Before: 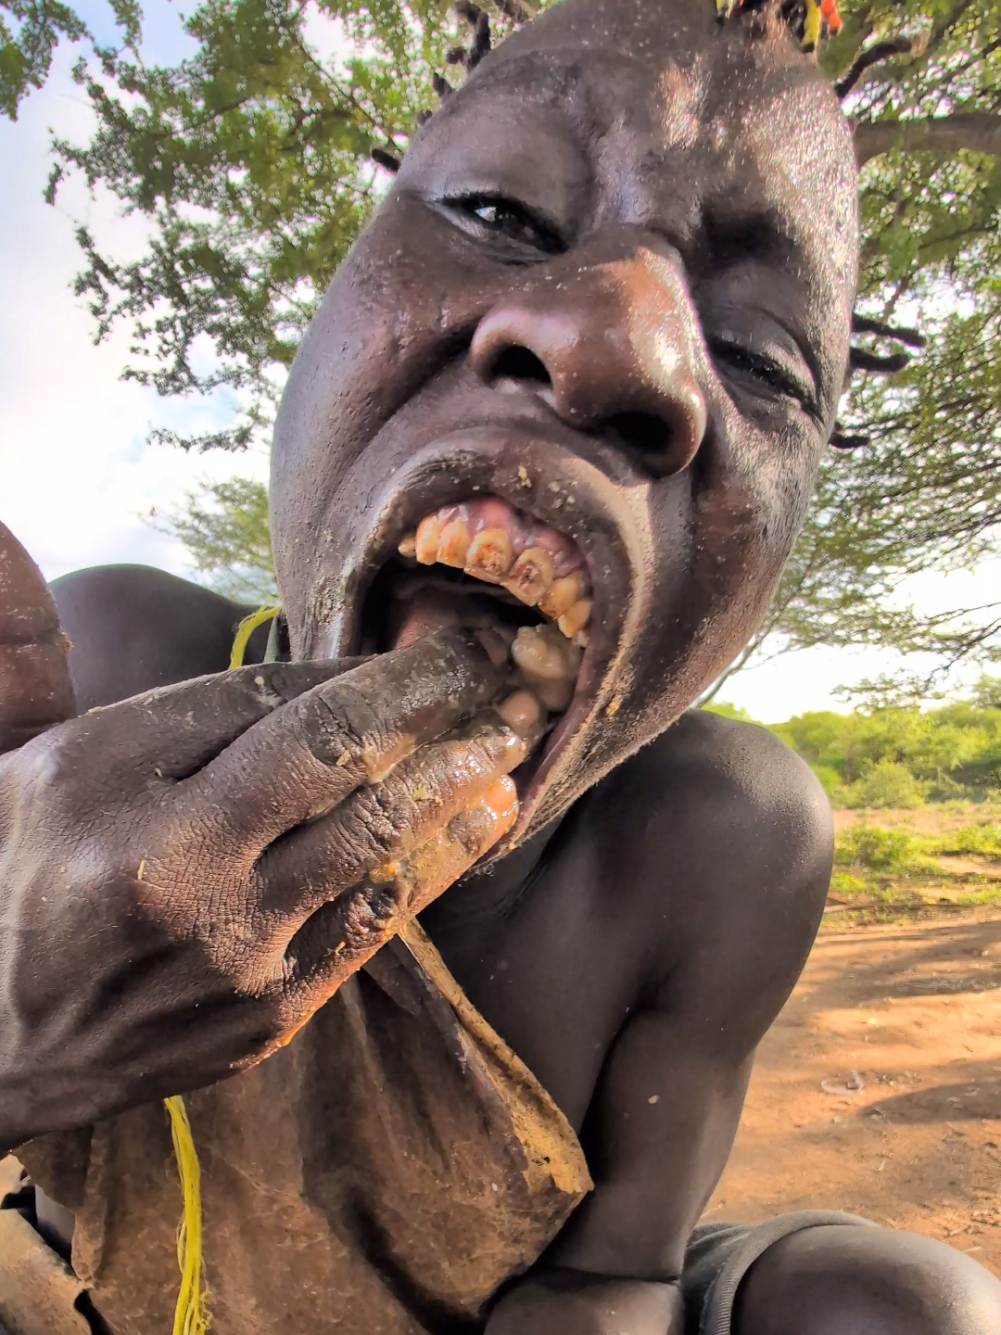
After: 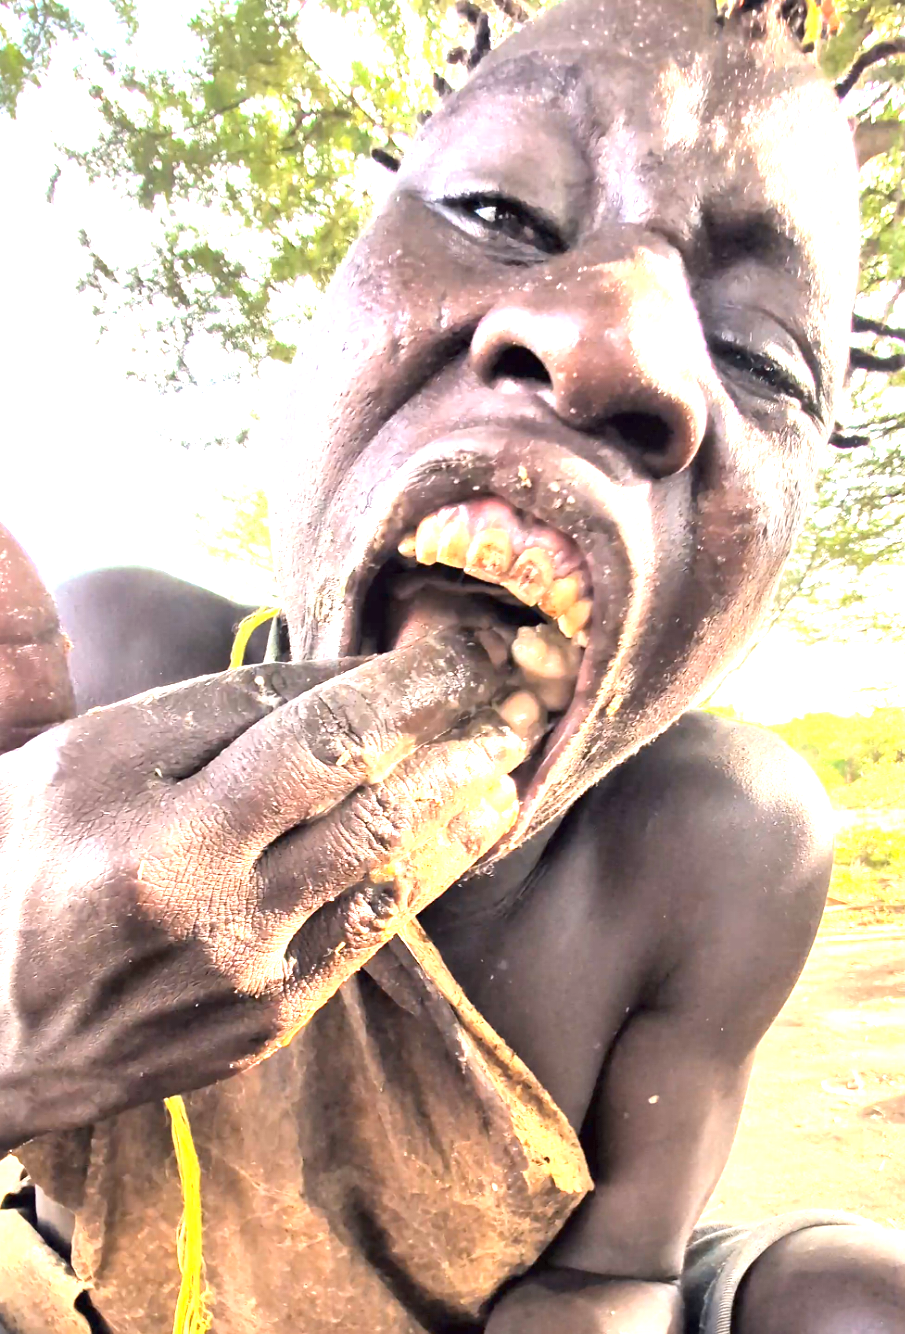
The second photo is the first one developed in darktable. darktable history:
crop: right 9.5%, bottom 0.033%
exposure: black level correction 0, exposure 1.96 EV, compensate highlight preservation false
